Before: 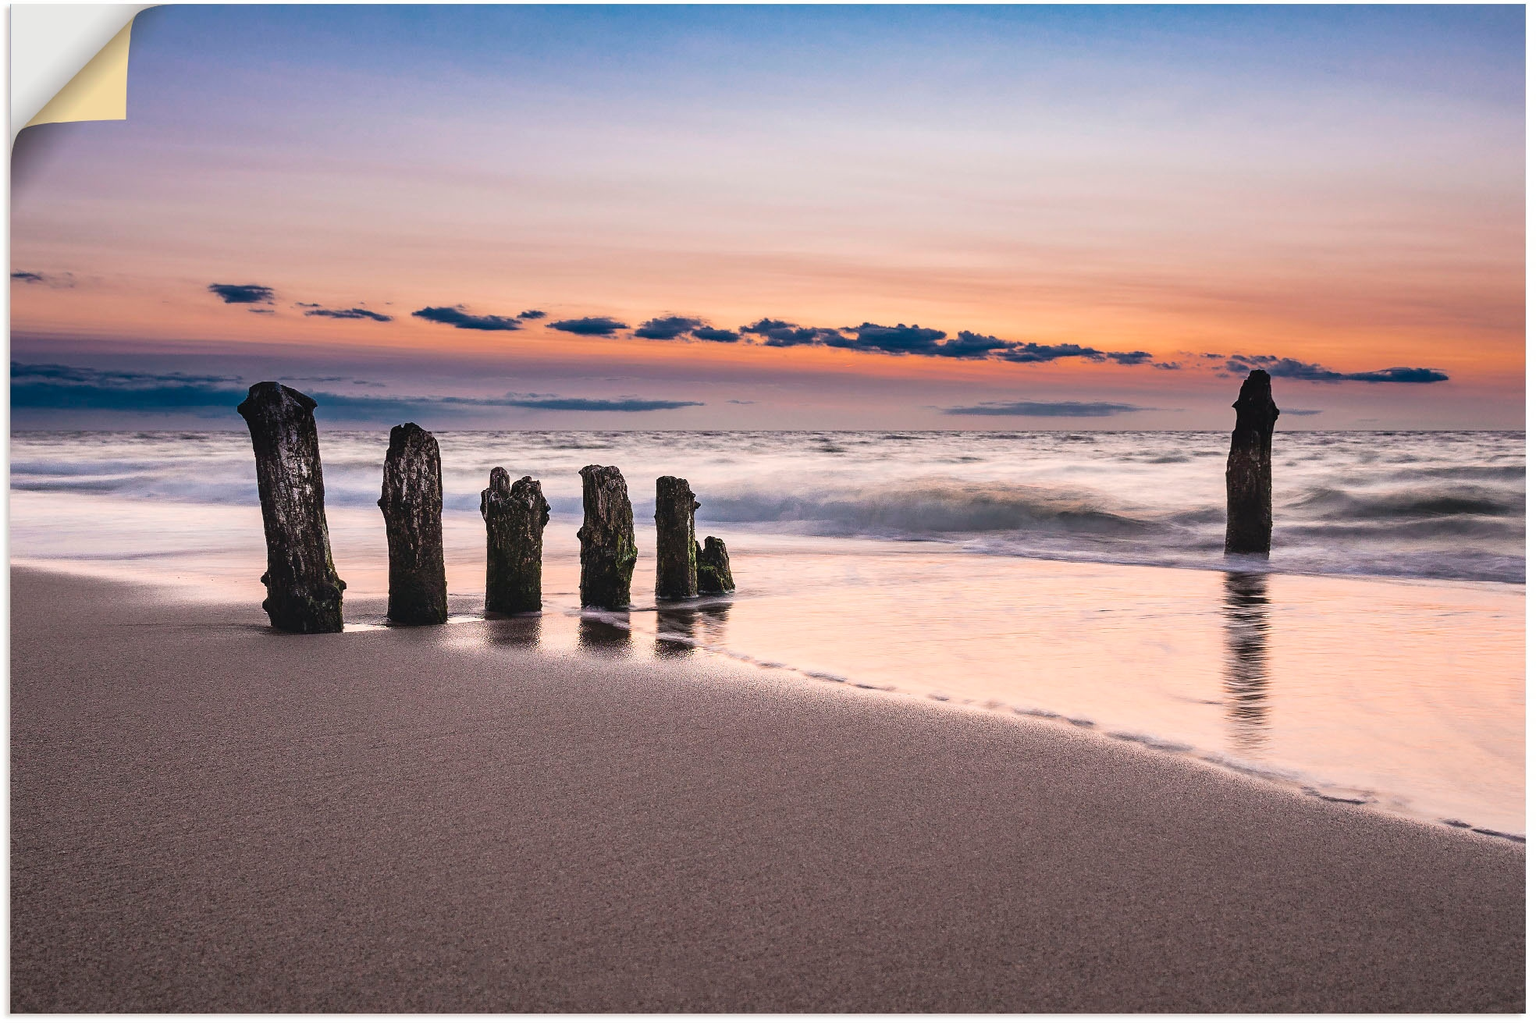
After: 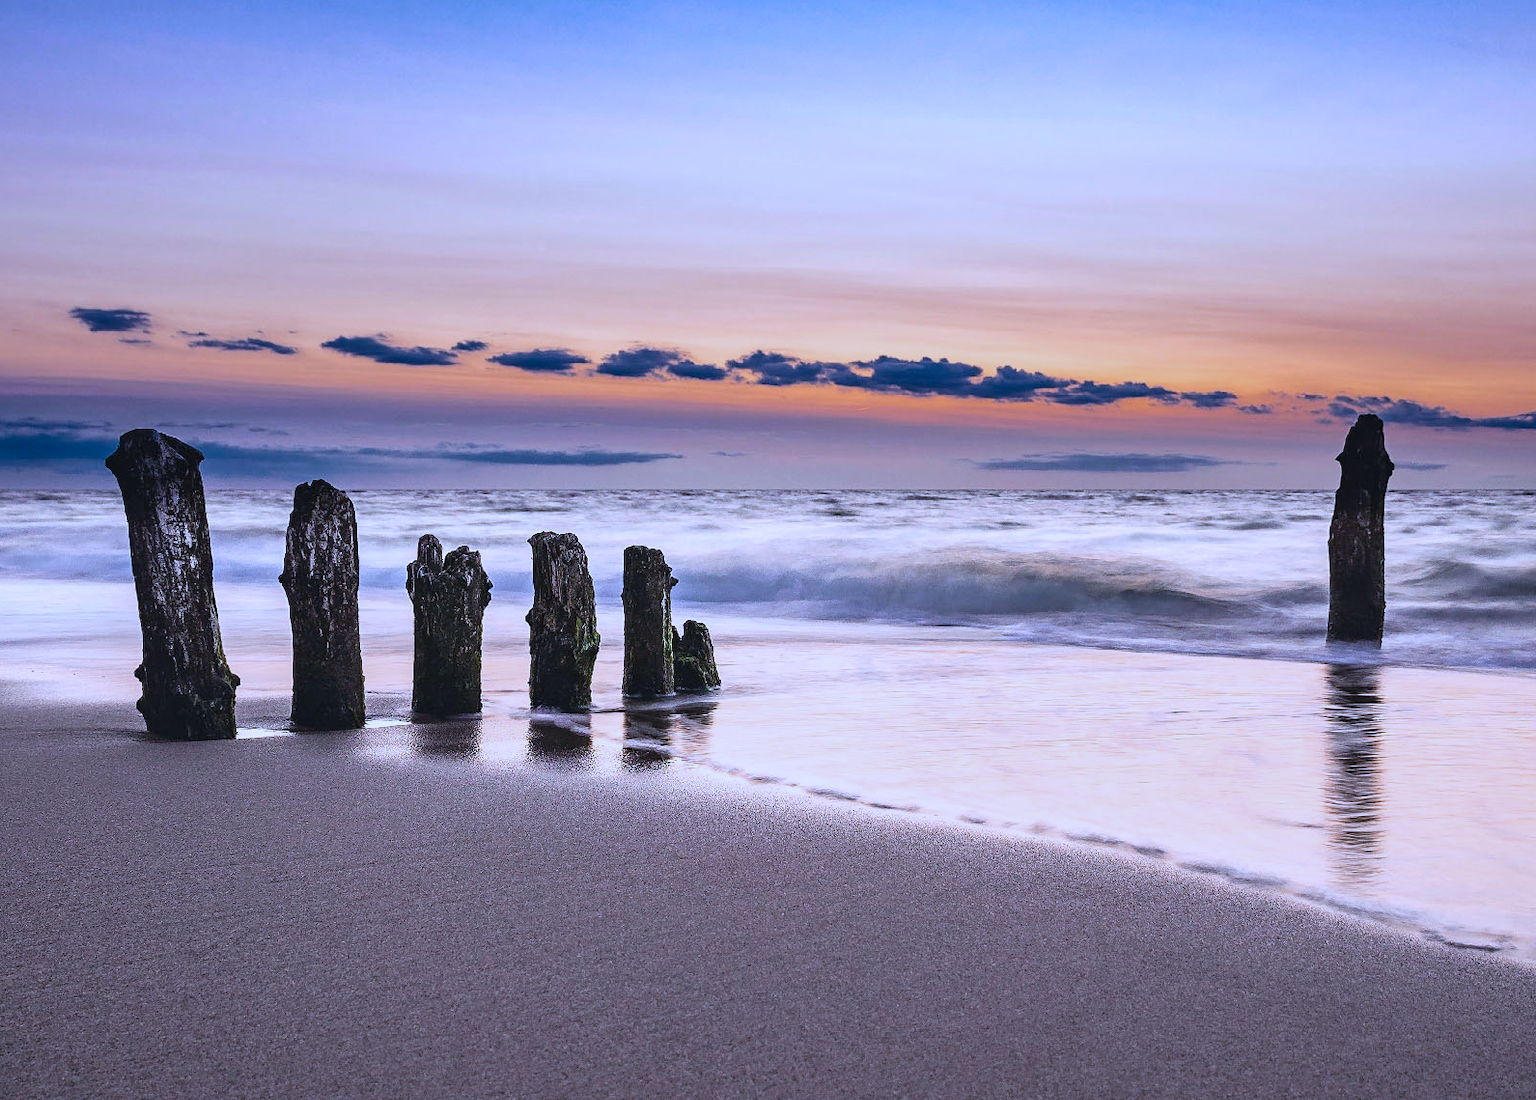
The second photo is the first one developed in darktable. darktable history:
crop: left 9.929%, top 3.475%, right 9.188%, bottom 9.529%
white balance: red 0.871, blue 1.249
